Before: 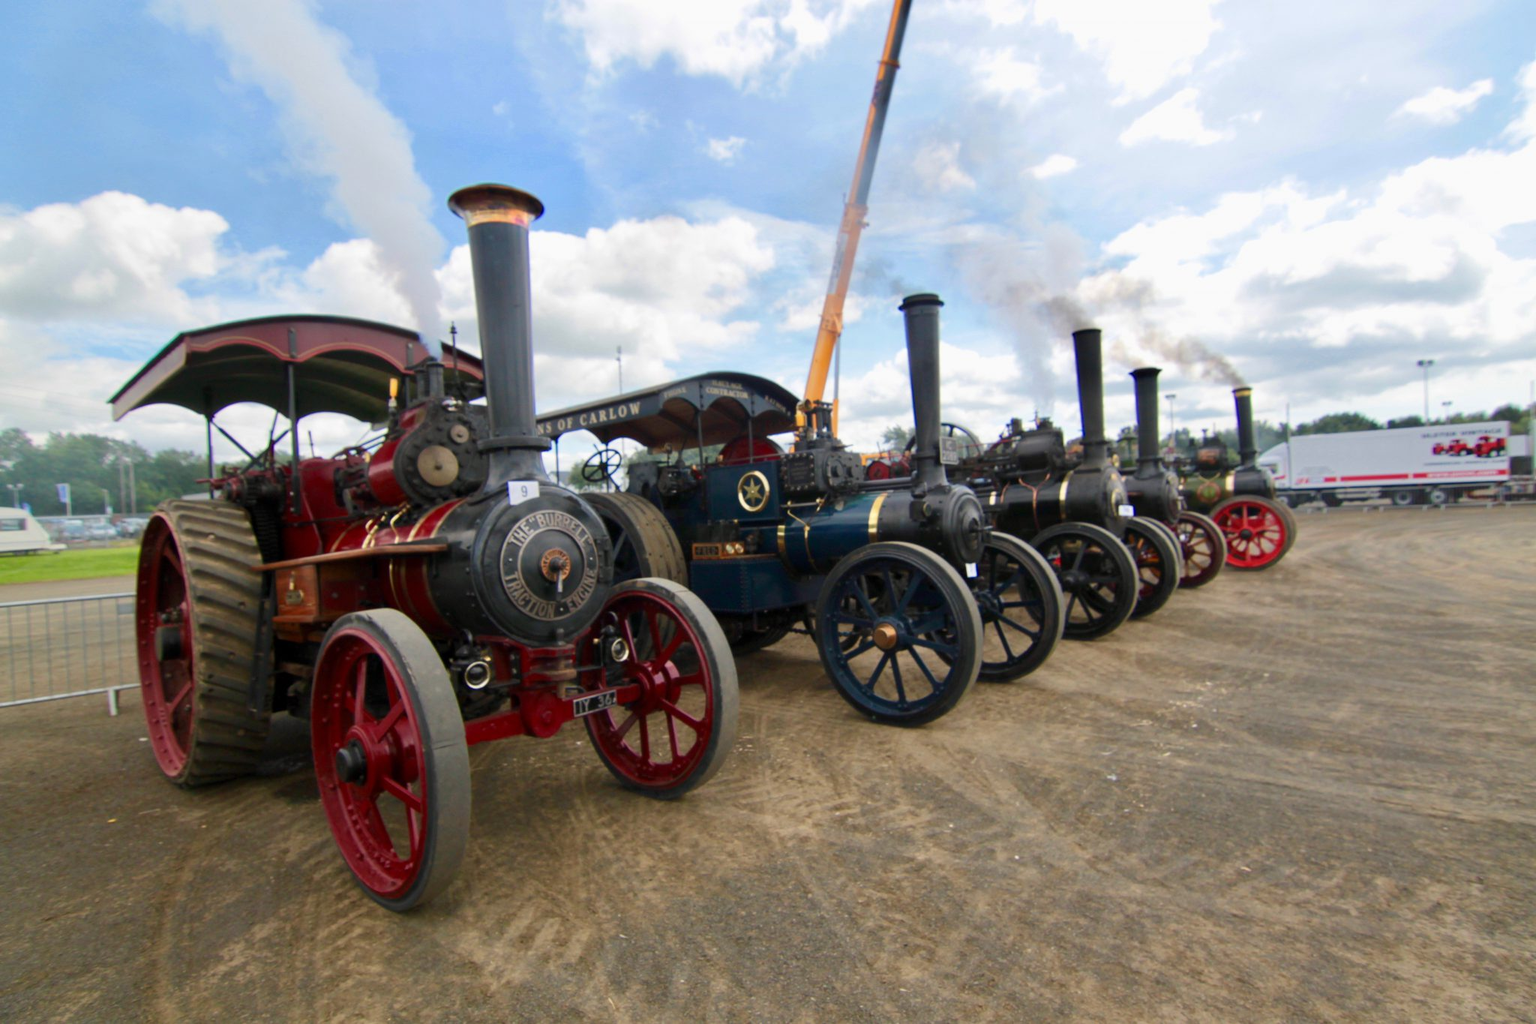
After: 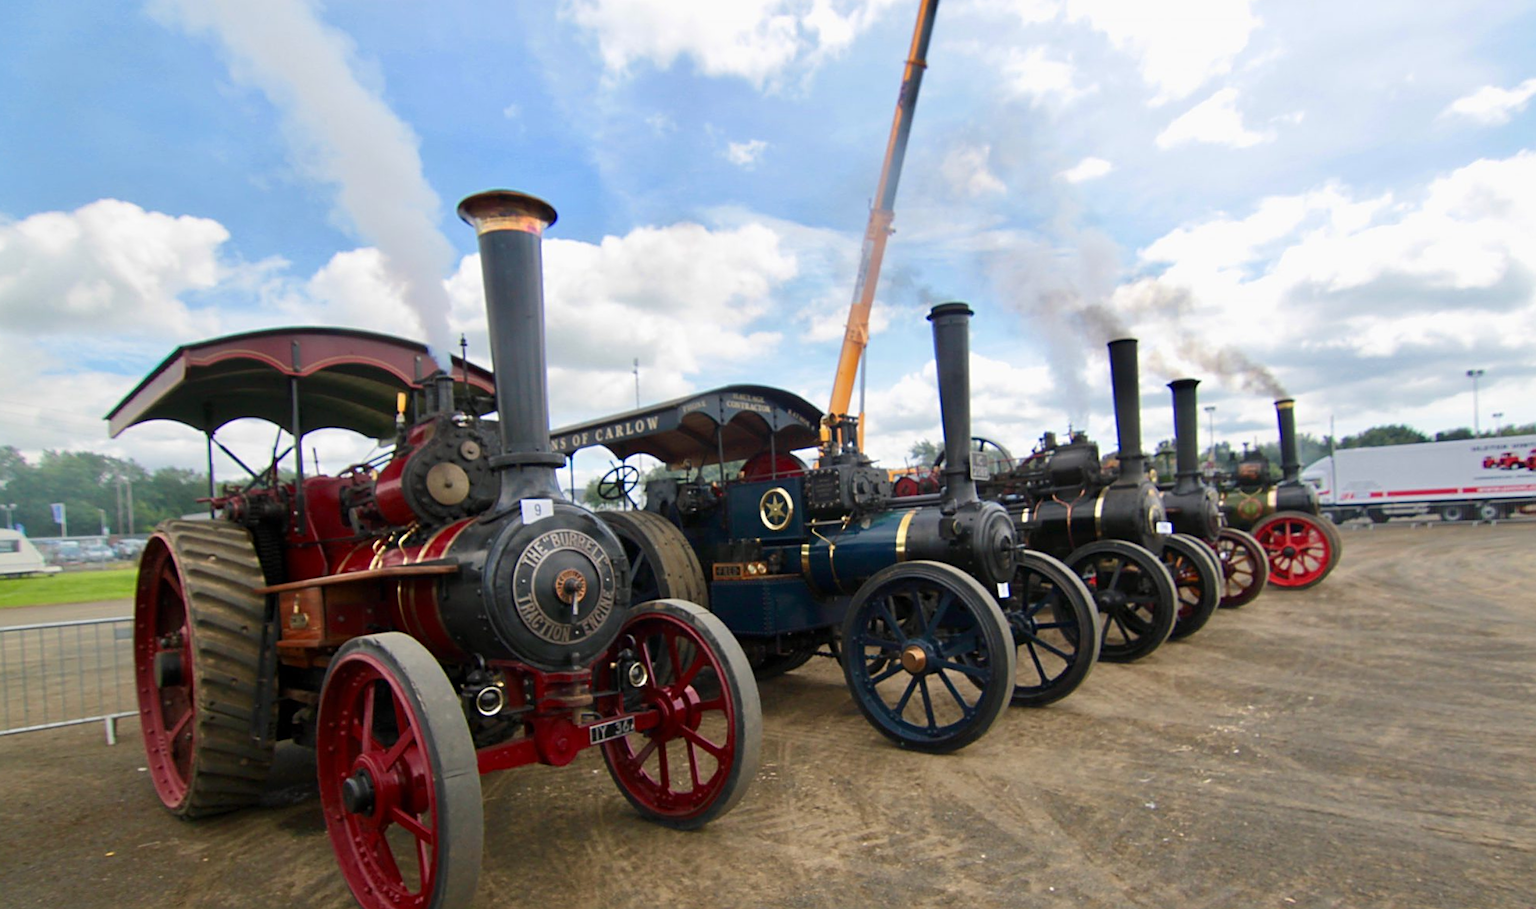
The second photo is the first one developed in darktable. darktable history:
crop and rotate: angle 0.2°, left 0.275%, right 3.127%, bottom 14.18%
sharpen: on, module defaults
